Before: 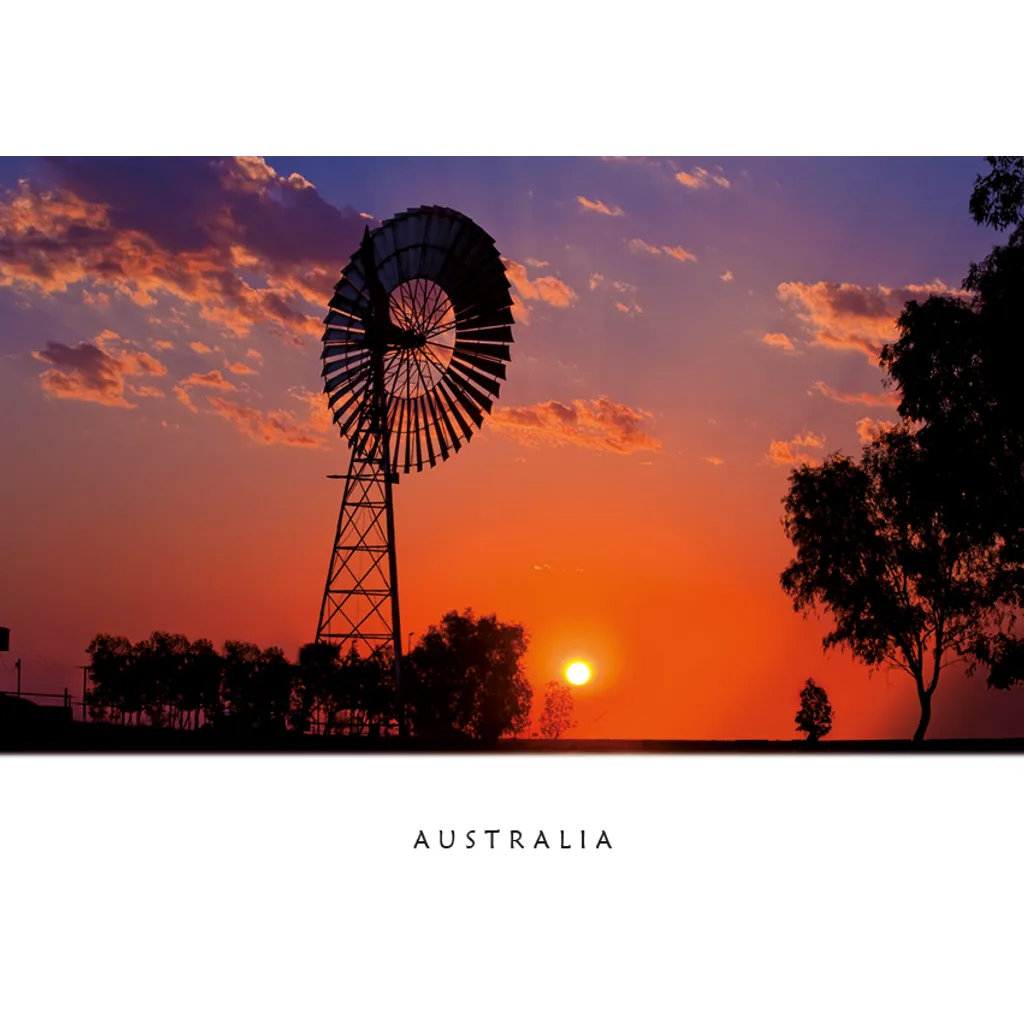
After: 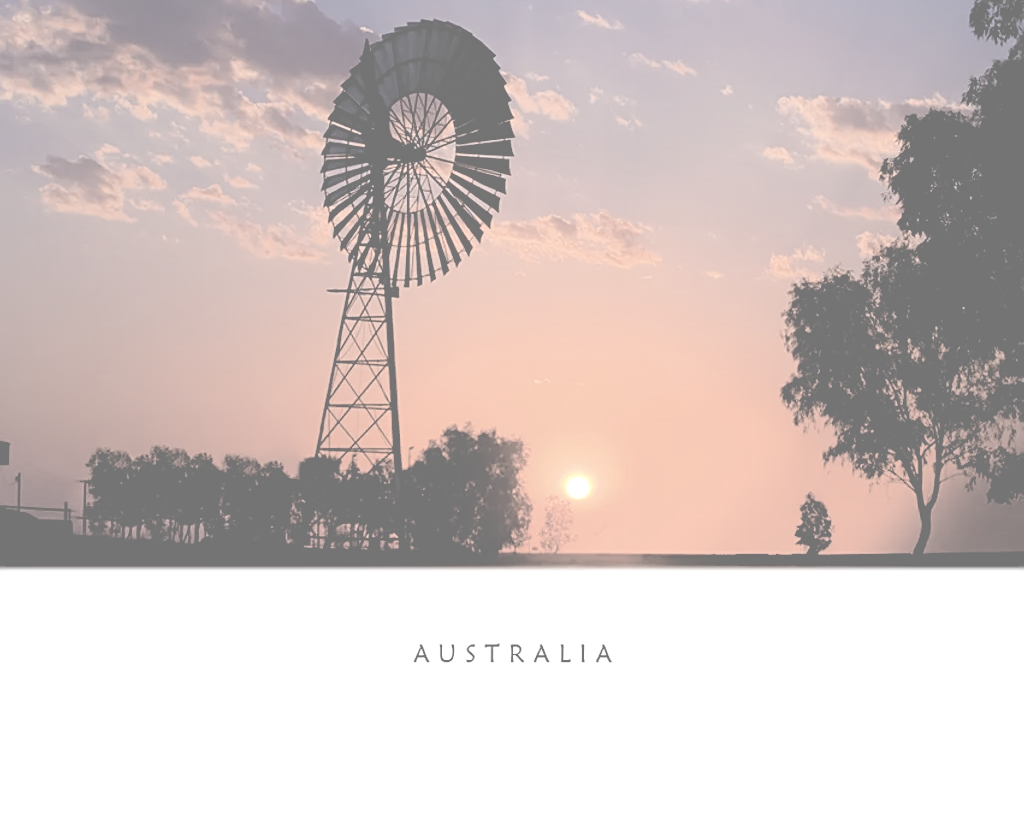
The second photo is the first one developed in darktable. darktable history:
crop and rotate: top 18.248%
sharpen: amount 0.495
contrast brightness saturation: contrast -0.324, brightness 0.765, saturation -0.8
tone equalizer: -8 EV -1.11 EV, -7 EV -1 EV, -6 EV -0.836 EV, -5 EV -0.559 EV, -3 EV 0.599 EV, -2 EV 0.895 EV, -1 EV 1 EV, +0 EV 1.05 EV, mask exposure compensation -0.499 EV
